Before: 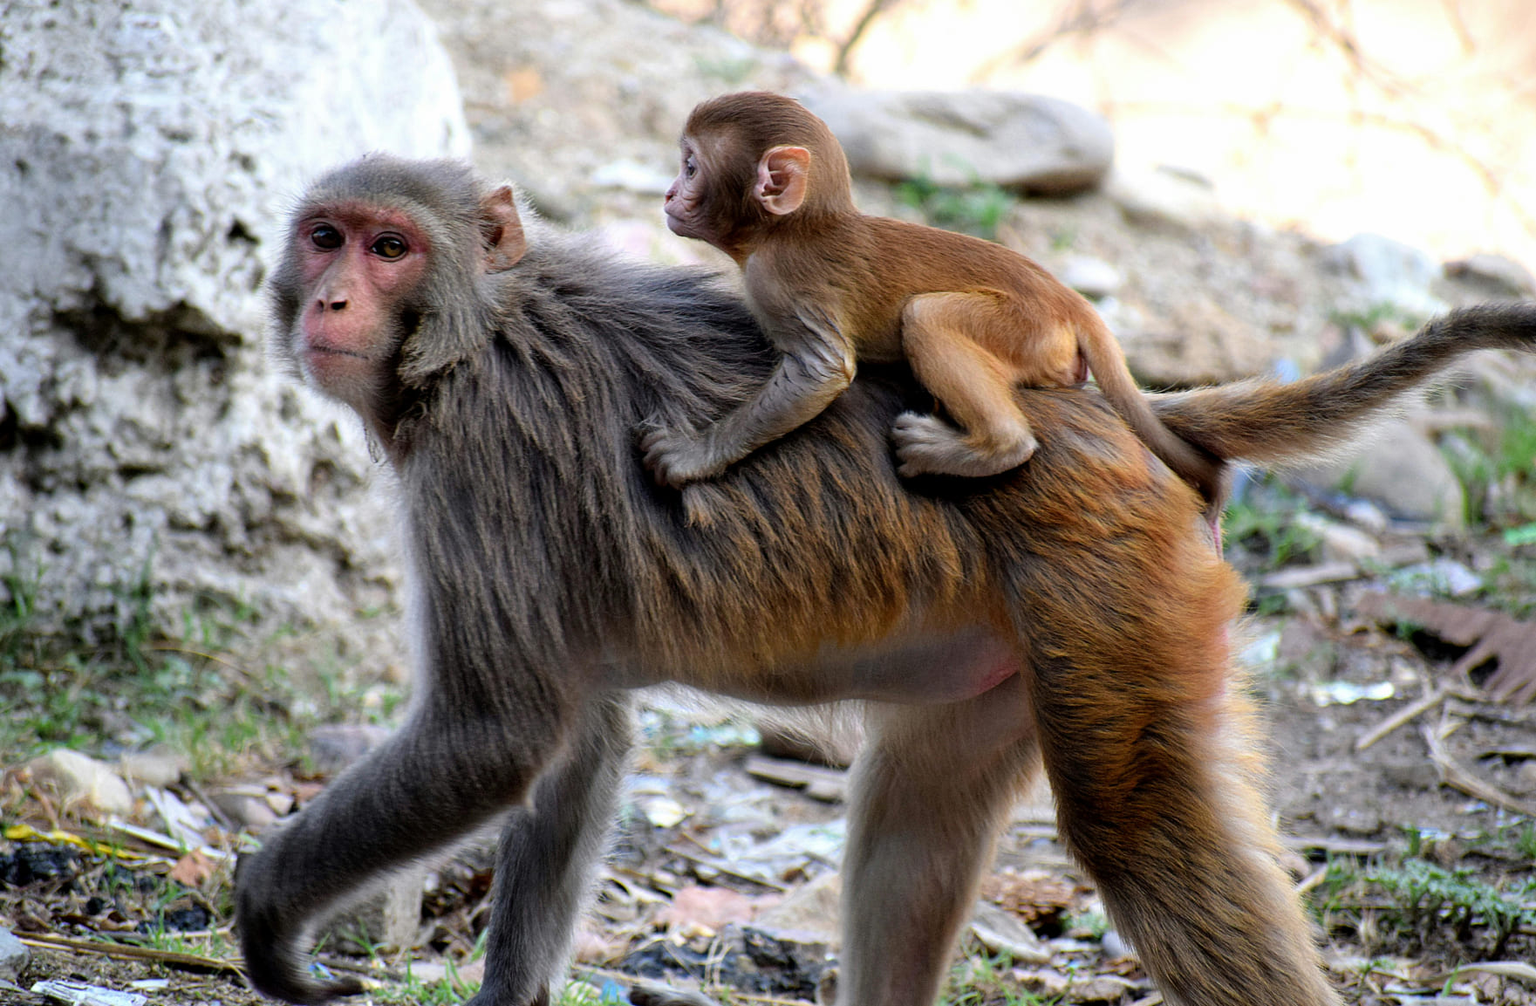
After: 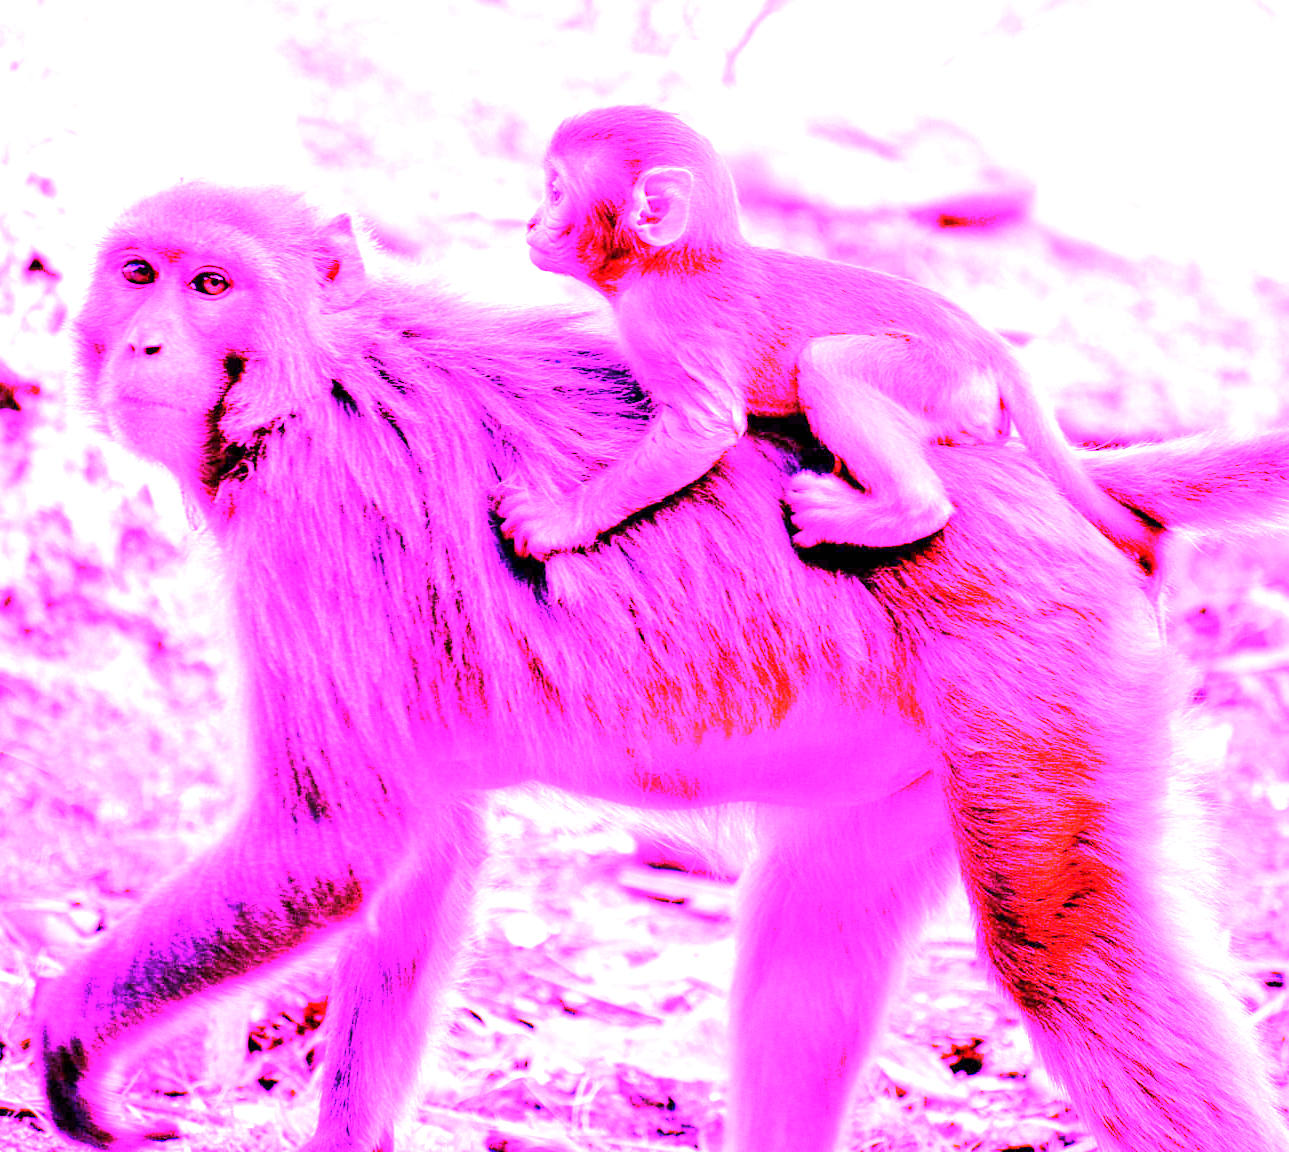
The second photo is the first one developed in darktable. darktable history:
exposure: black level correction 0, exposure 0.7 EV, compensate exposure bias true, compensate highlight preservation false
crop: left 13.443%, right 13.31%
white balance: red 8, blue 8
